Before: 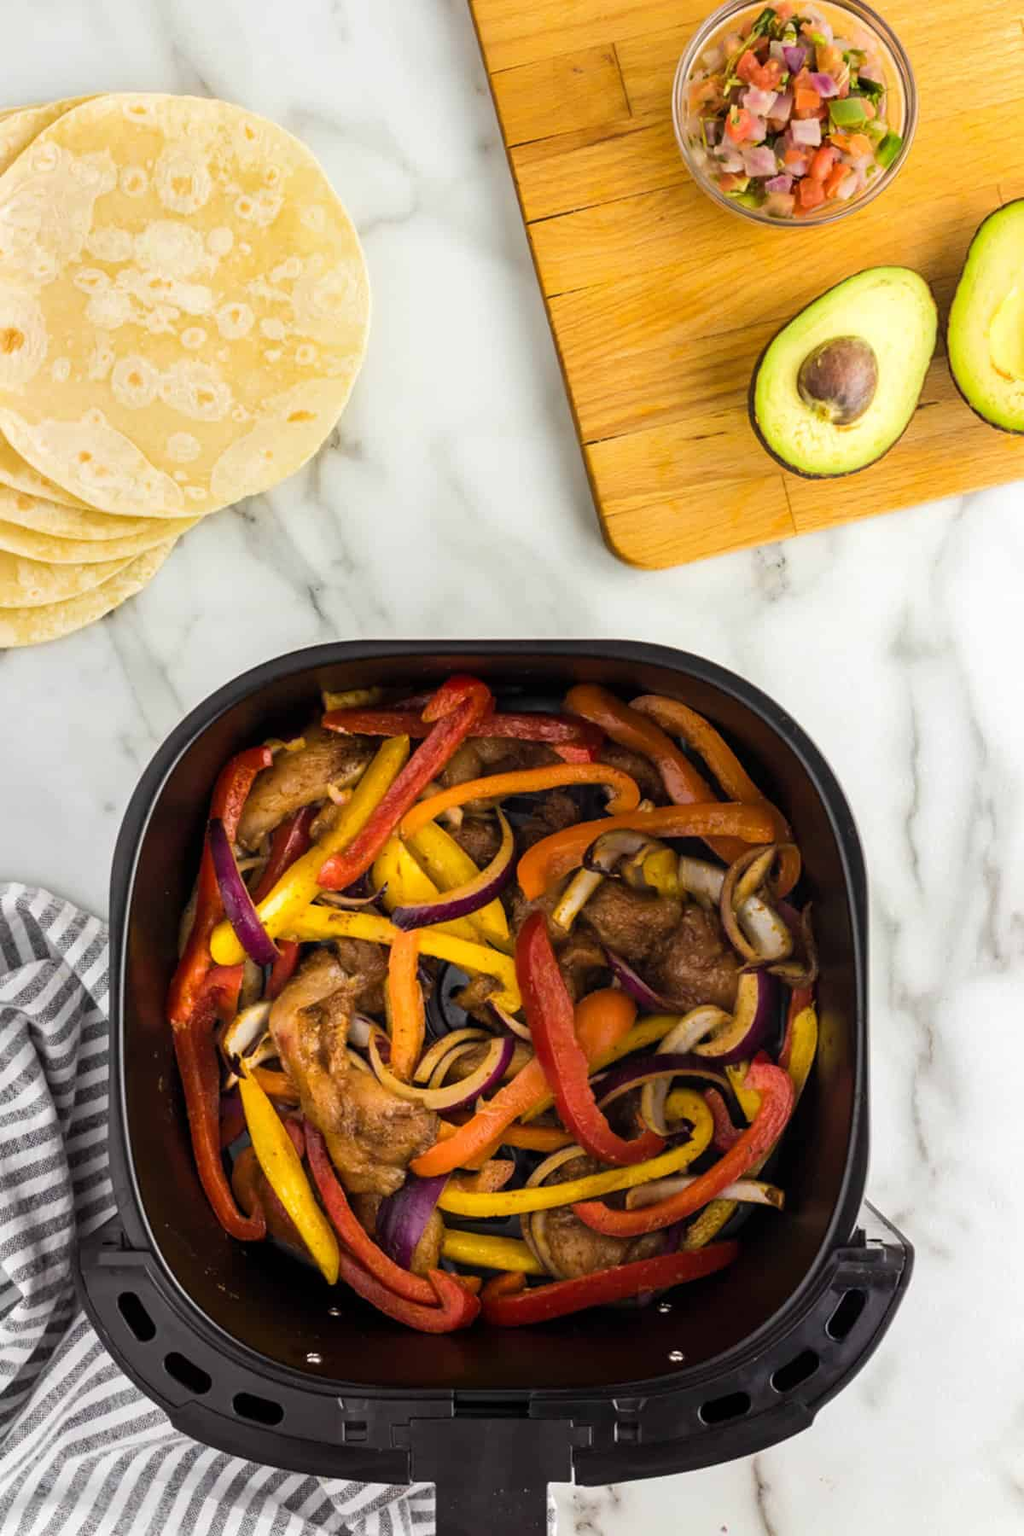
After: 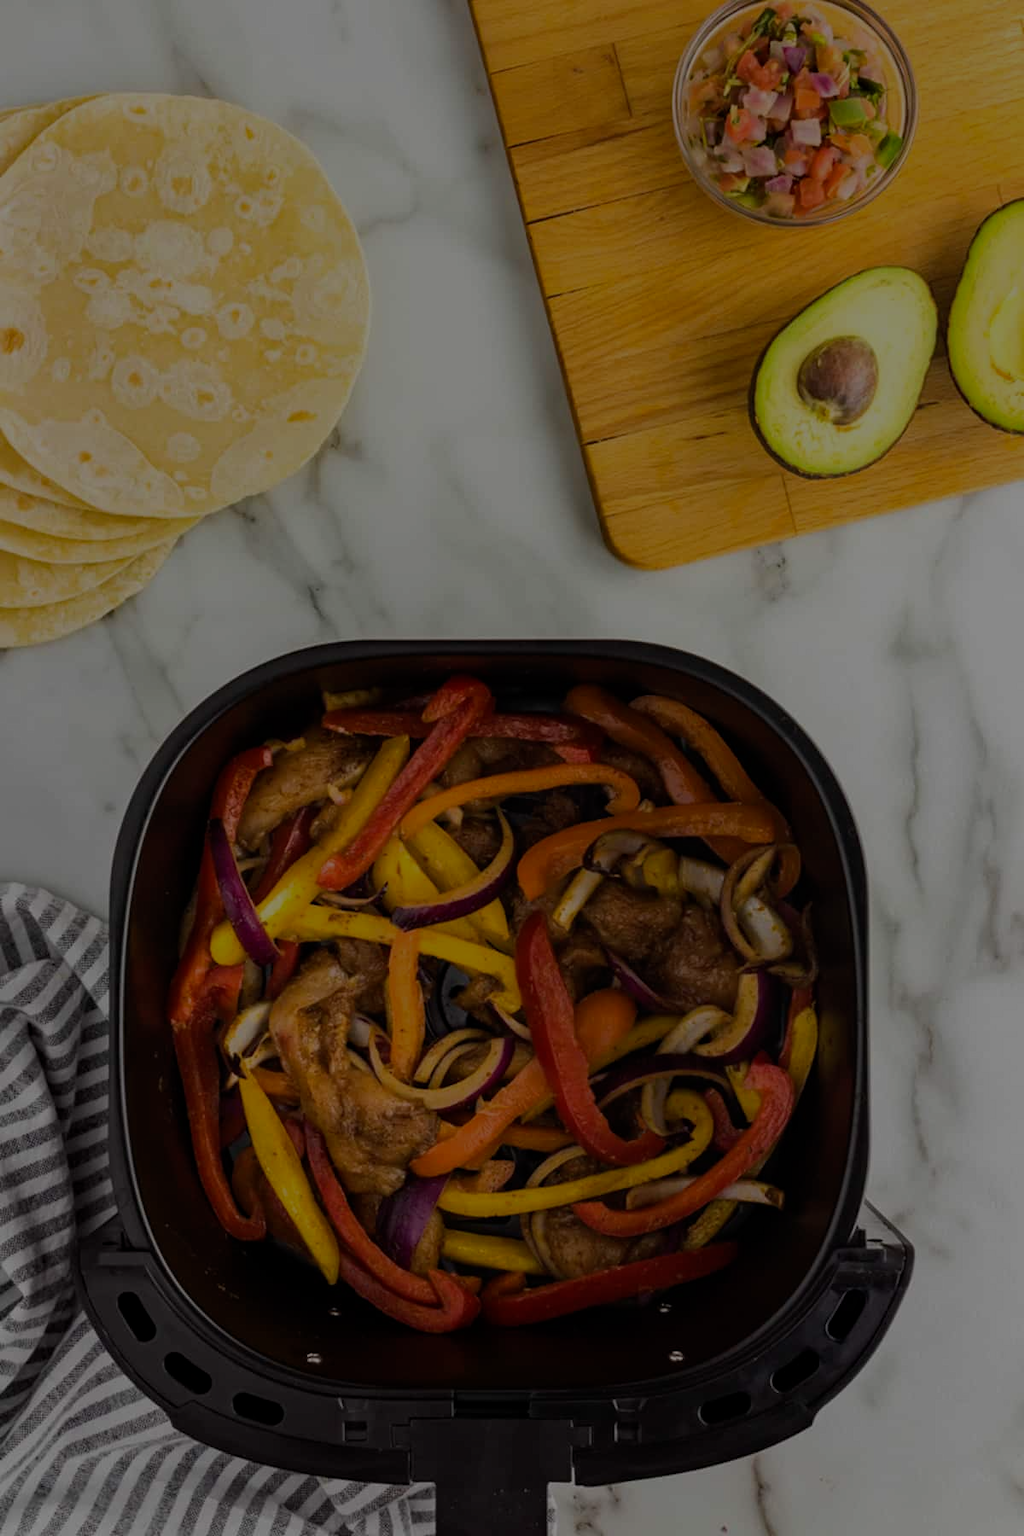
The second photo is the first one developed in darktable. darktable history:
color zones: curves: ch0 [(0, 0.497) (0.143, 0.5) (0.286, 0.5) (0.429, 0.483) (0.571, 0.116) (0.714, -0.006) (0.857, 0.28) (1, 0.497)]
haze removal: compatibility mode true, adaptive false
exposure: exposure -1.959 EV, compensate highlight preservation false
